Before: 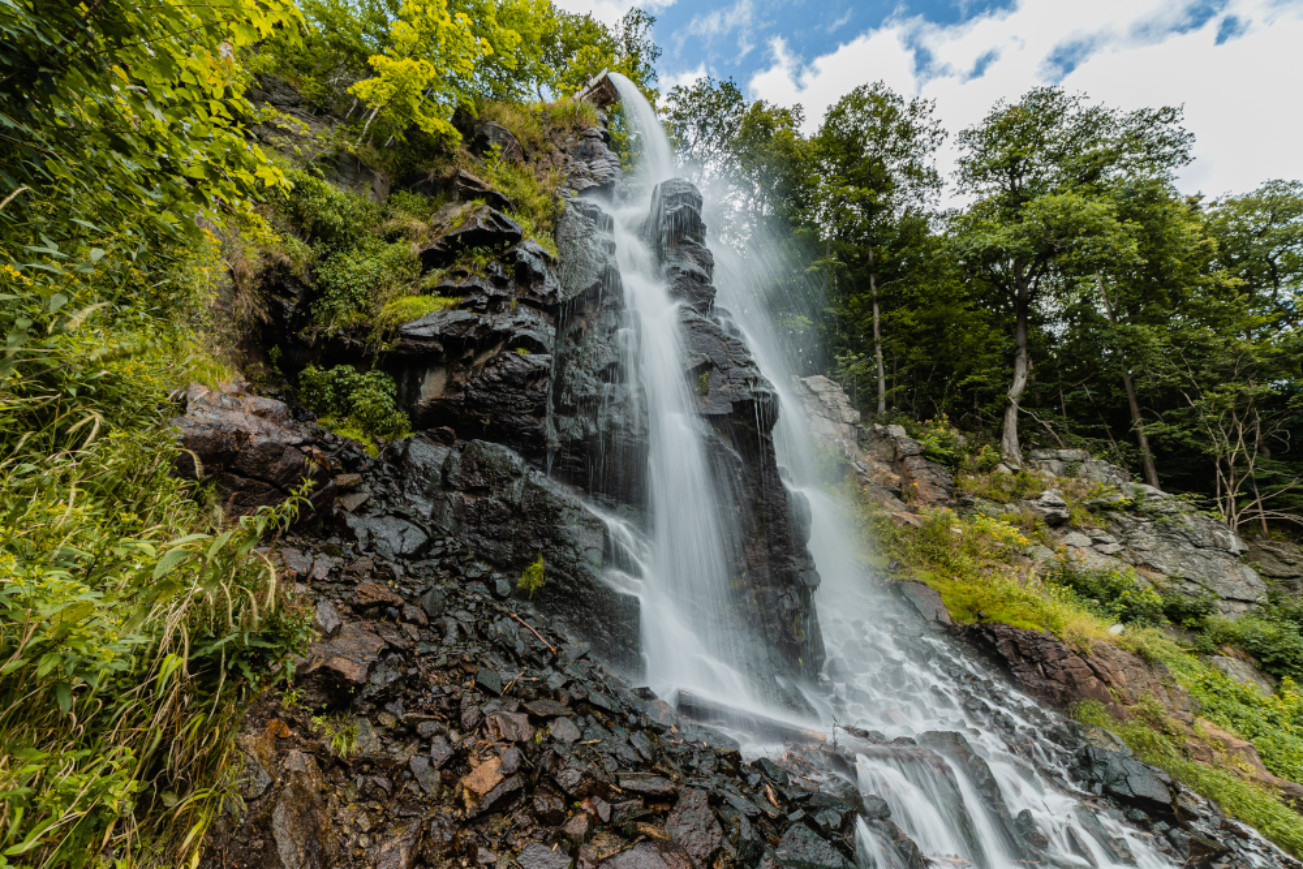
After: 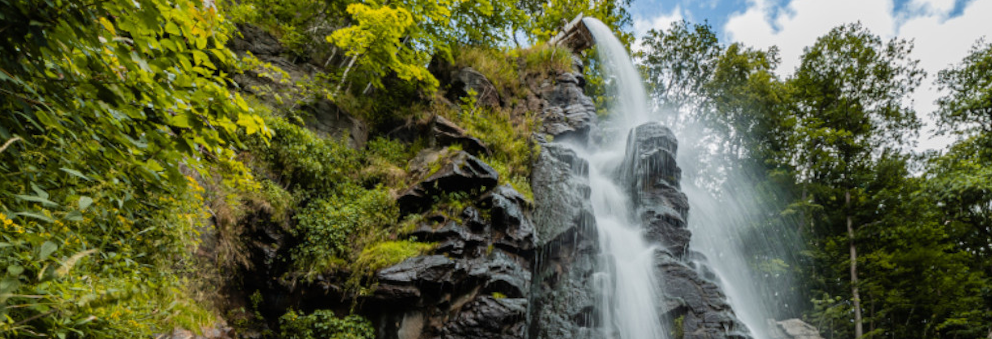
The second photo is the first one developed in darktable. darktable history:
rotate and perspective: lens shift (horizontal) -0.055, automatic cropping off
crop: left 0.579%, top 7.627%, right 23.167%, bottom 54.275%
